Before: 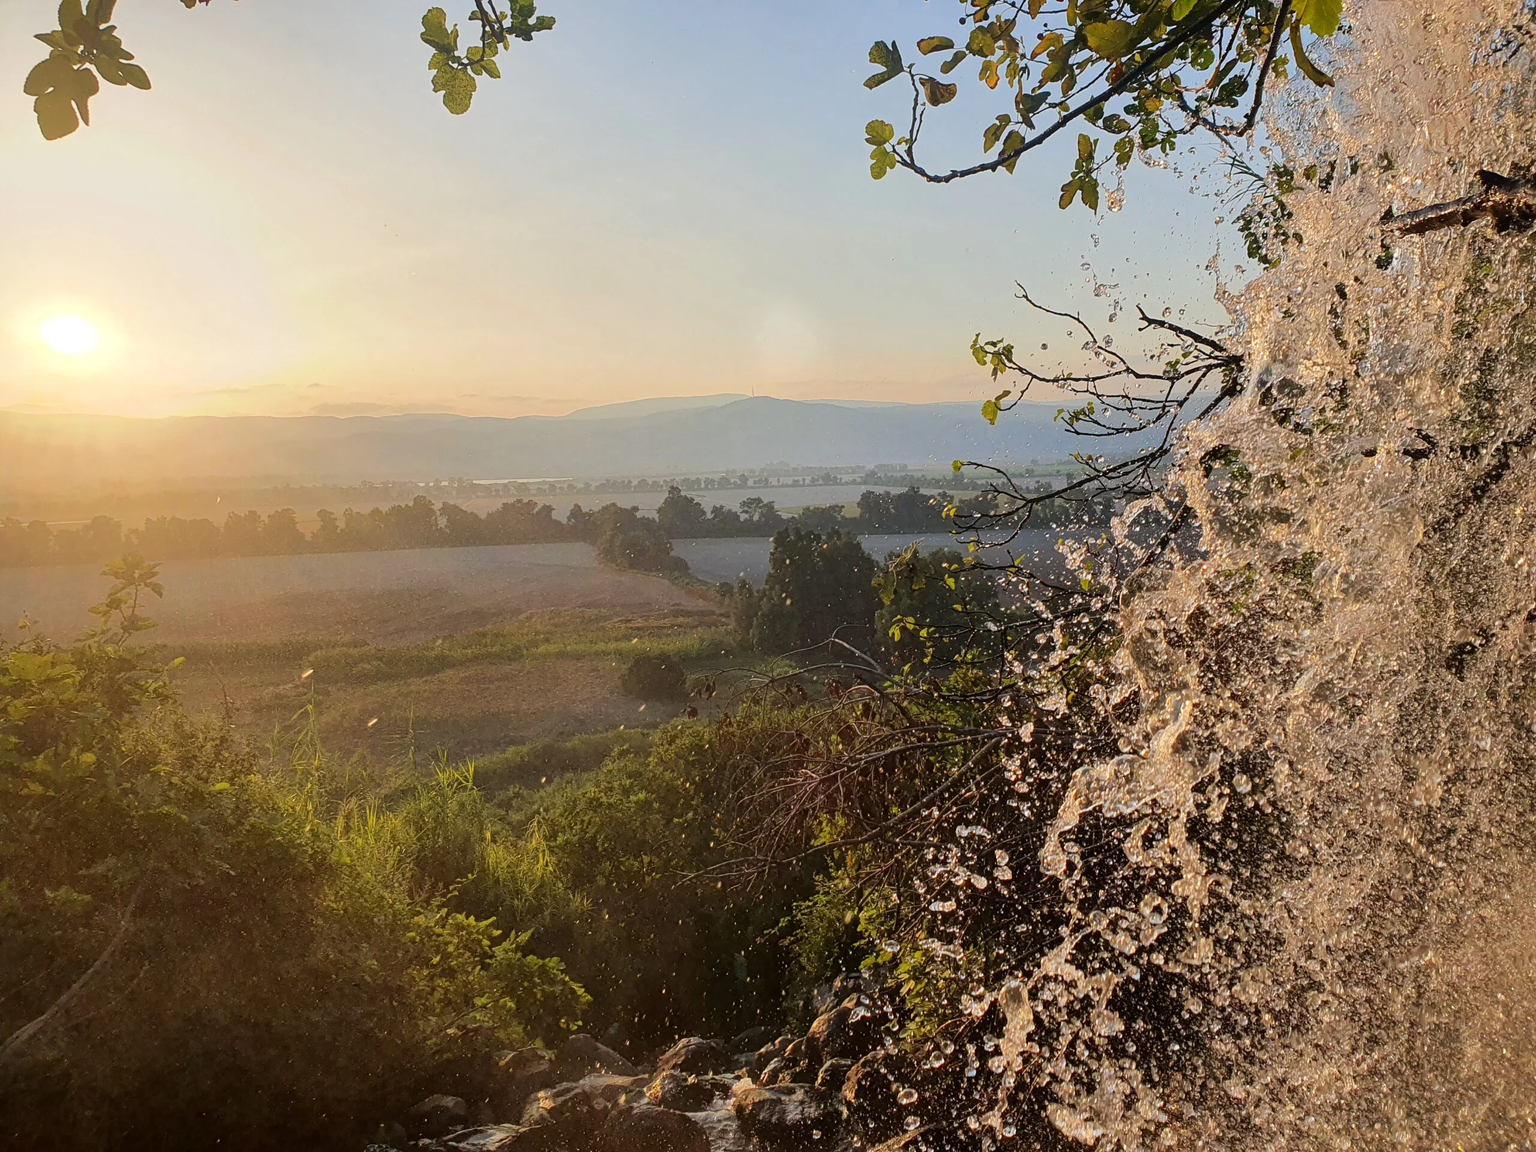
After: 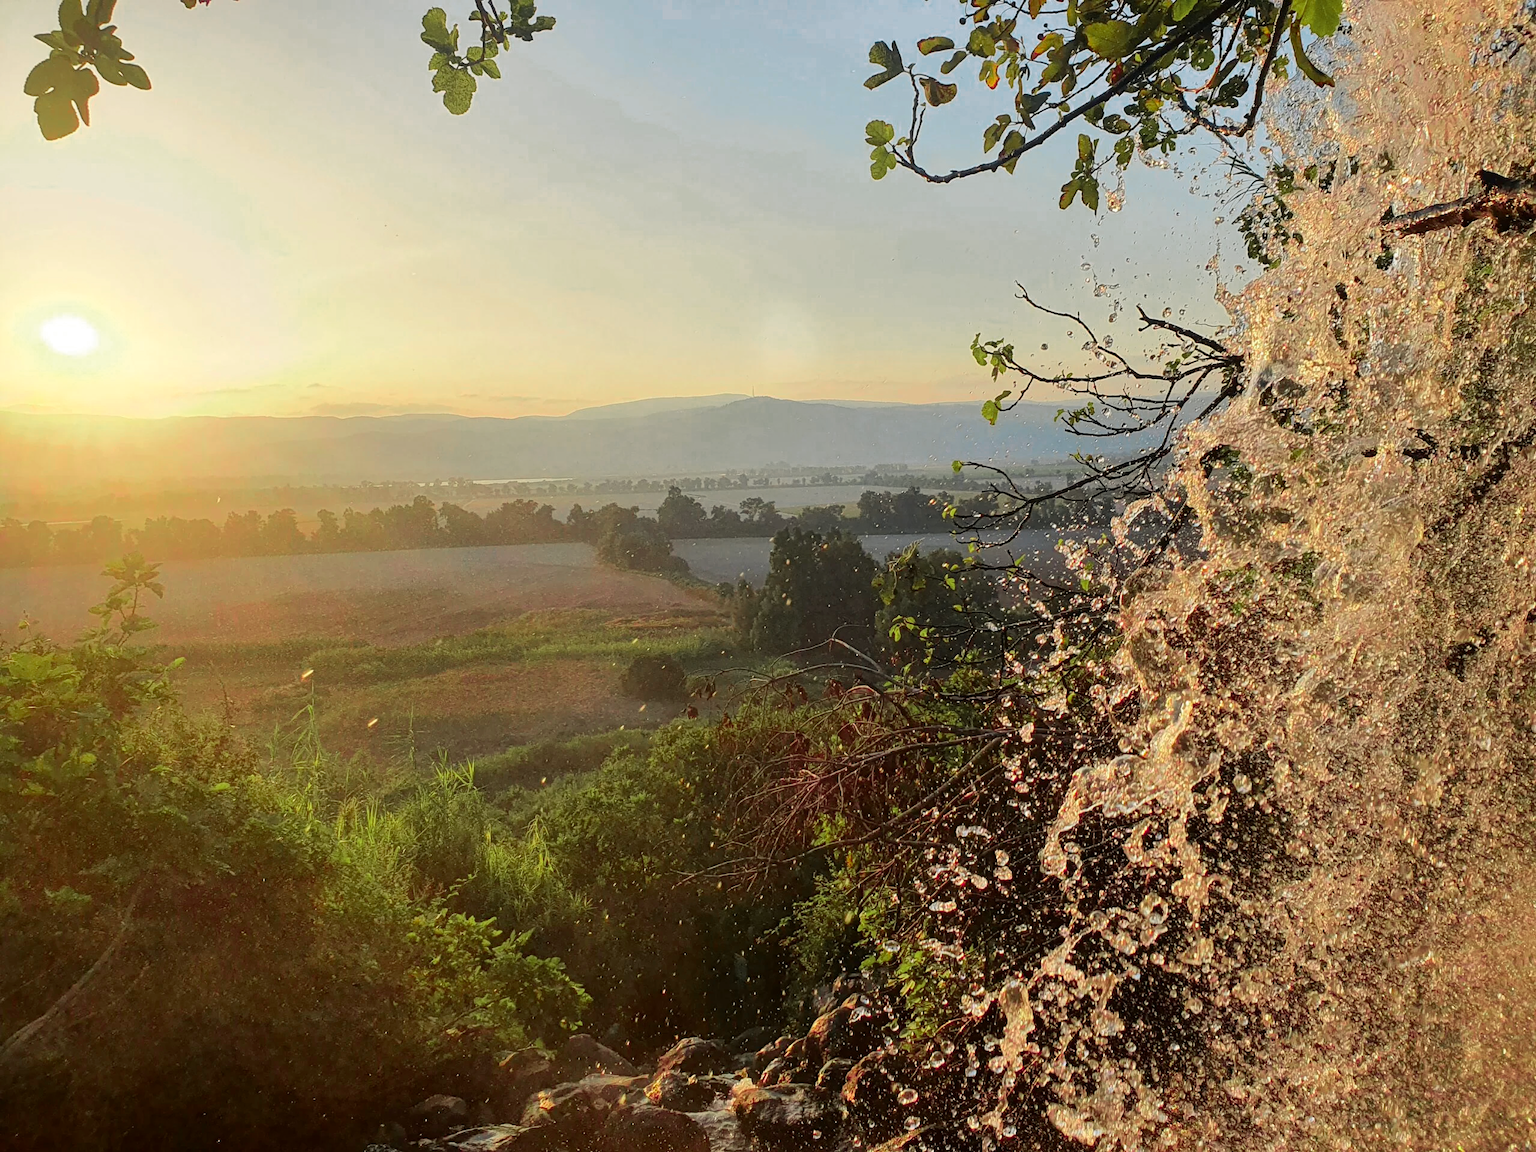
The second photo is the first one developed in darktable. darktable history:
rgb curve: curves: ch2 [(0, 0) (0.567, 0.512) (1, 1)], mode RGB, independent channels
color zones: curves: ch0 [(0, 0.533) (0.126, 0.533) (0.234, 0.533) (0.368, 0.357) (0.5, 0.5) (0.625, 0.5) (0.74, 0.637) (0.875, 0.5)]; ch1 [(0.004, 0.708) (0.129, 0.662) (0.25, 0.5) (0.375, 0.331) (0.496, 0.396) (0.625, 0.649) (0.739, 0.26) (0.875, 0.5) (1, 0.478)]; ch2 [(0, 0.409) (0.132, 0.403) (0.236, 0.558) (0.379, 0.448) (0.5, 0.5) (0.625, 0.5) (0.691, 0.39) (0.875, 0.5)]
